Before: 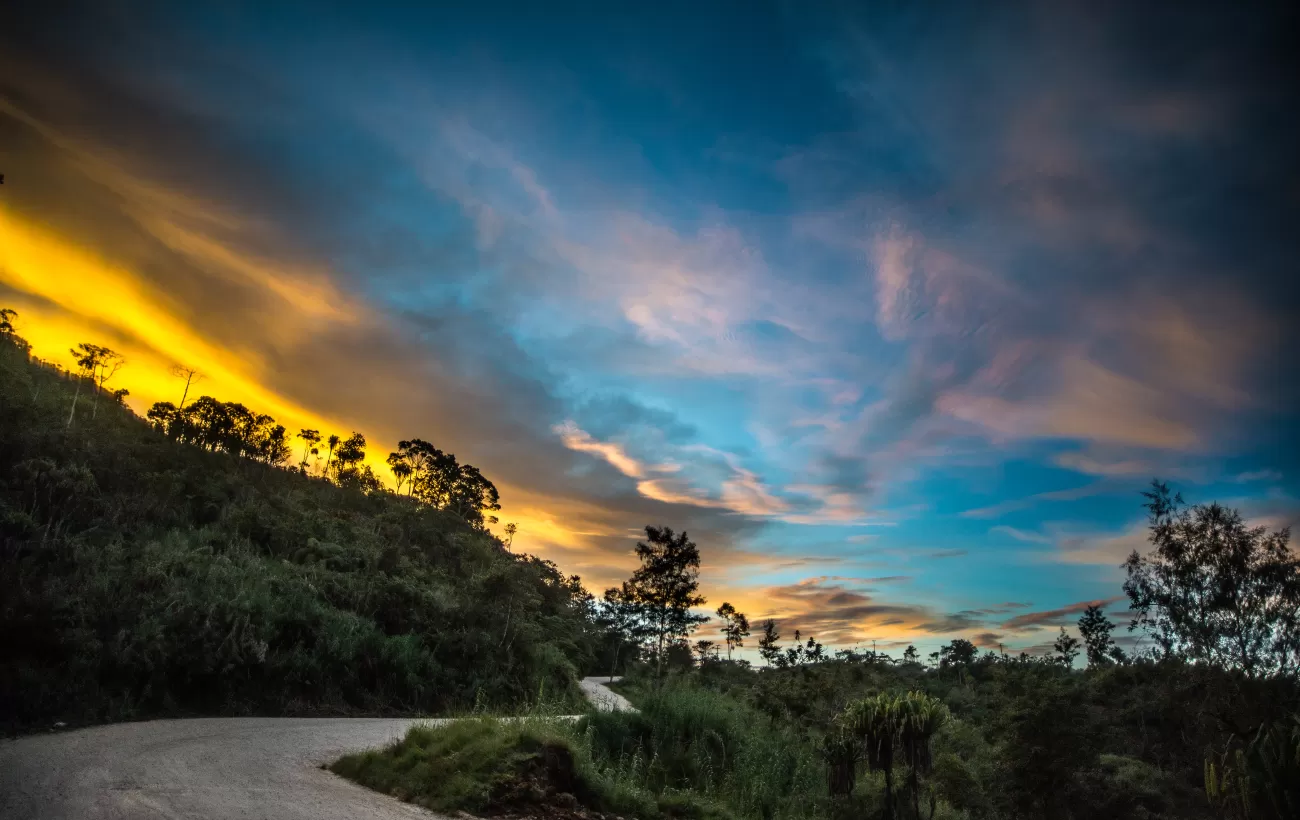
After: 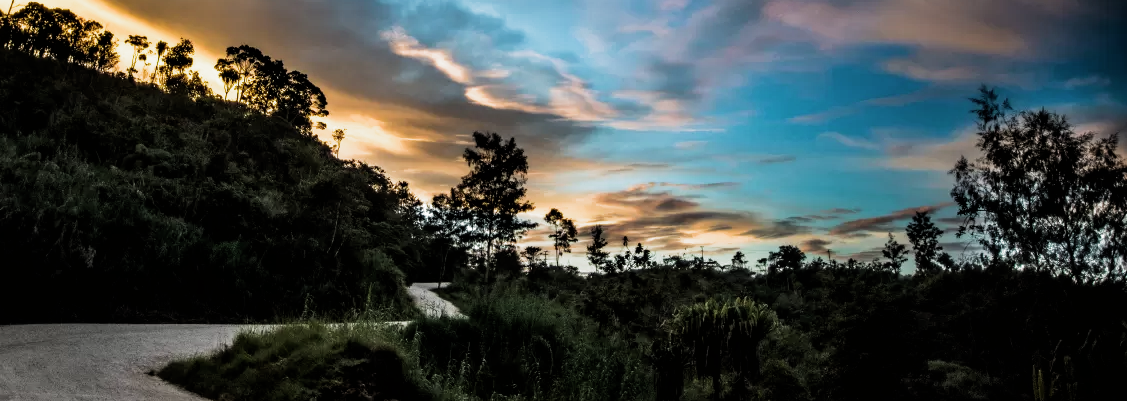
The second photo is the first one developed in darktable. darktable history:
filmic rgb: black relative exposure -8.2 EV, white relative exposure 2.2 EV, threshold 3 EV, hardness 7.11, latitude 75%, contrast 1.325, highlights saturation mix -2%, shadows ↔ highlights balance 30%, preserve chrominance RGB euclidean norm, color science v5 (2021), contrast in shadows safe, contrast in highlights safe, enable highlight reconstruction true
crop and rotate: left 13.306%, top 48.129%, bottom 2.928%
